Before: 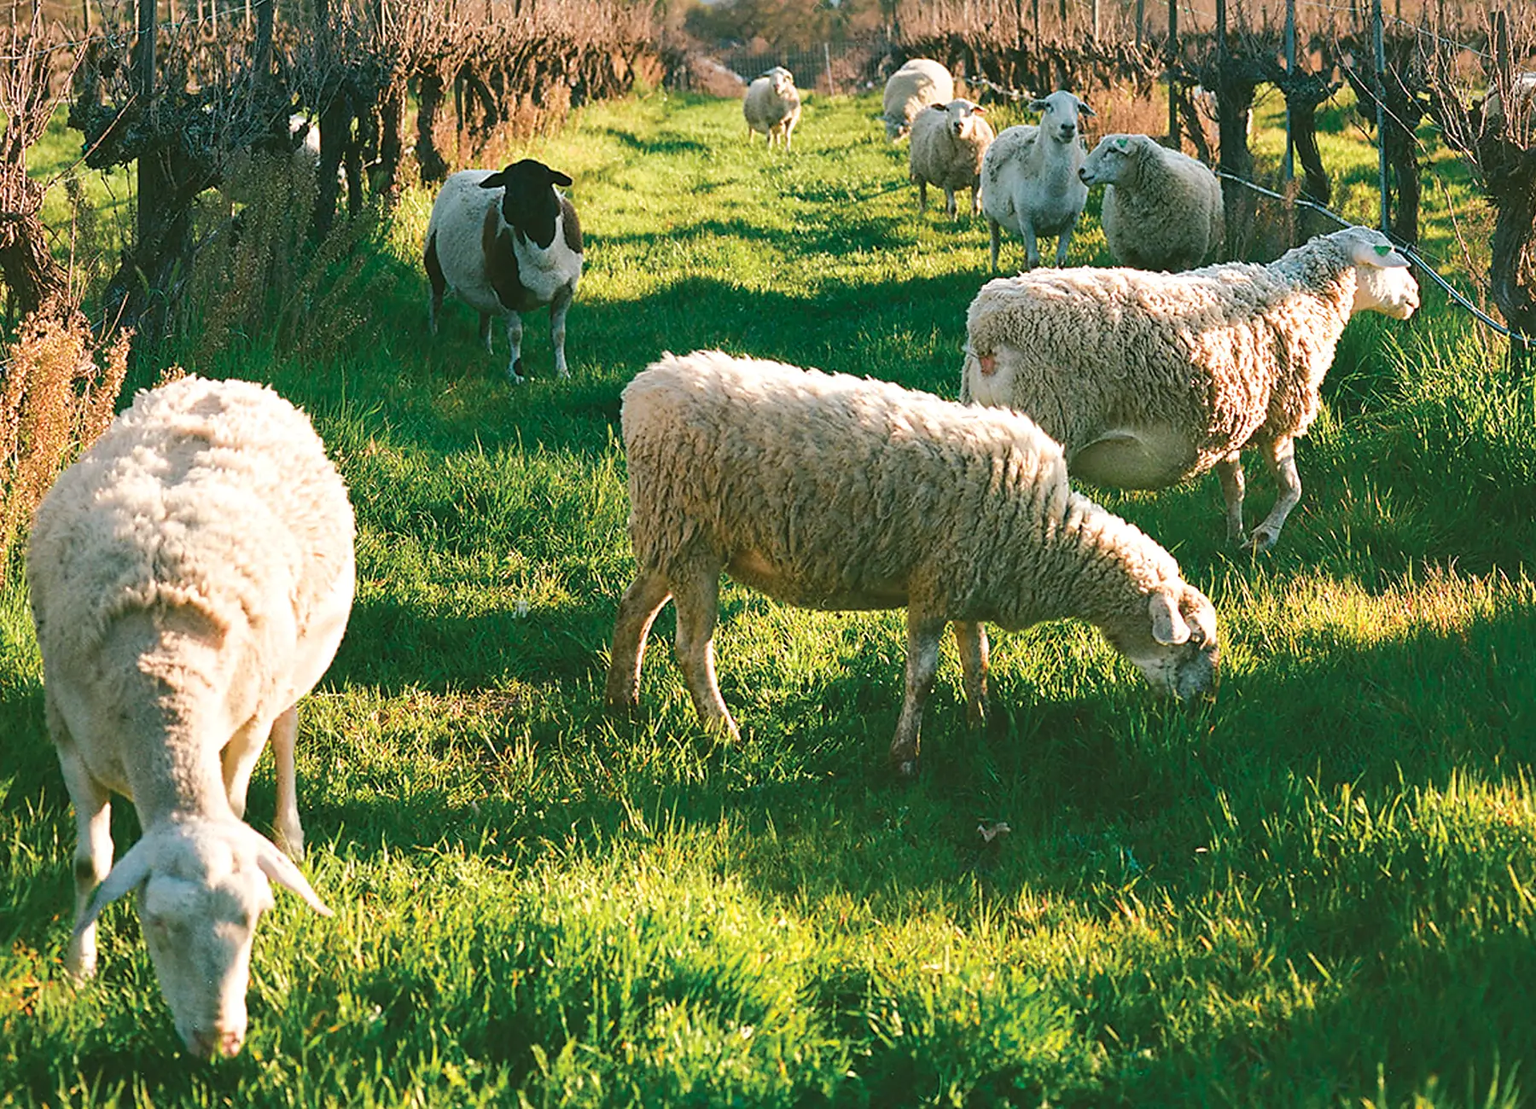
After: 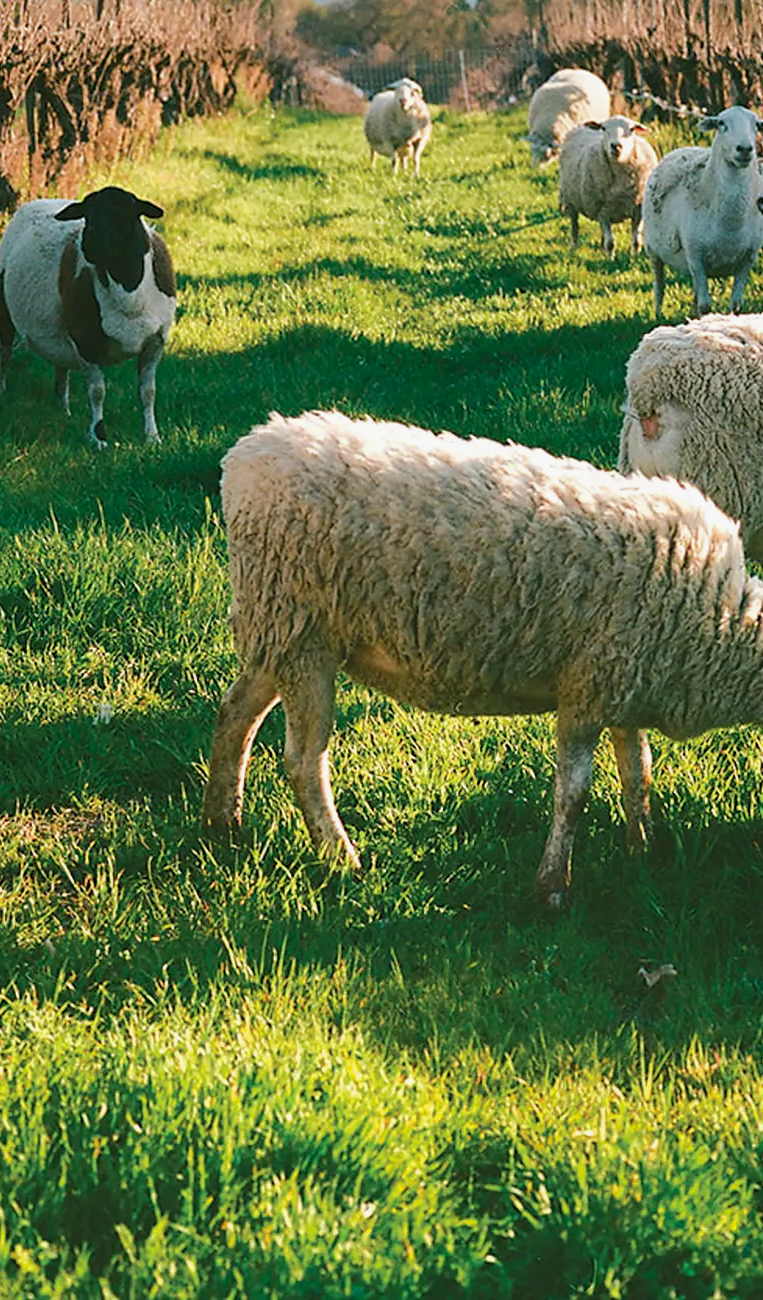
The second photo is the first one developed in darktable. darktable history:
shadows and highlights: shadows -20.46, white point adjustment -2.05, highlights -34.76
crop: left 28.178%, right 29.425%
